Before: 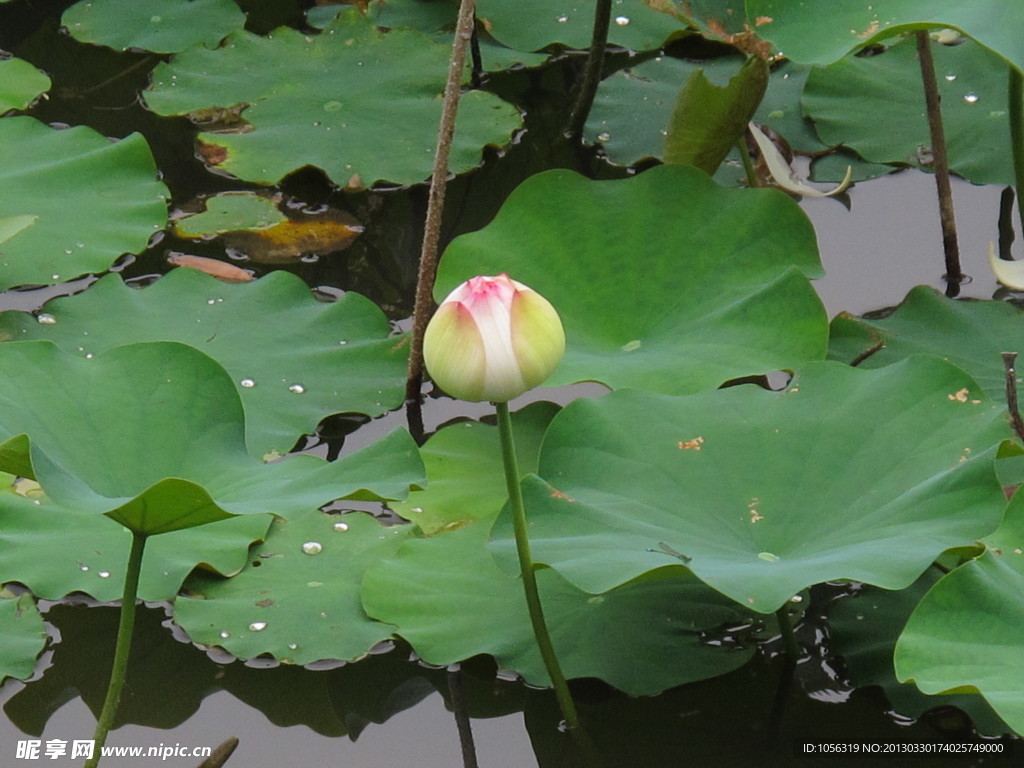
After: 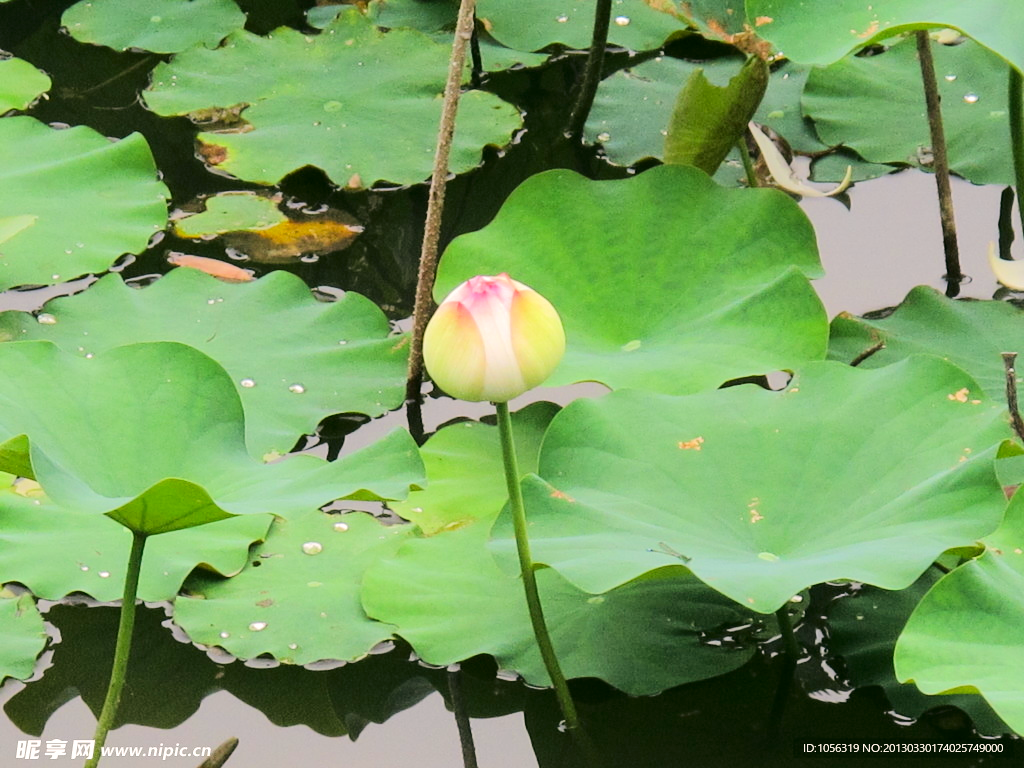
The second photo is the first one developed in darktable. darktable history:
color correction: highlights a* 4.13, highlights b* 4.95, shadows a* -7.33, shadows b* 4.7
tone equalizer: -7 EV 0.164 EV, -6 EV 0.612 EV, -5 EV 1.18 EV, -4 EV 1.36 EV, -3 EV 1.15 EV, -2 EV 0.6 EV, -1 EV 0.166 EV, edges refinement/feathering 500, mask exposure compensation -1.57 EV, preserve details no
